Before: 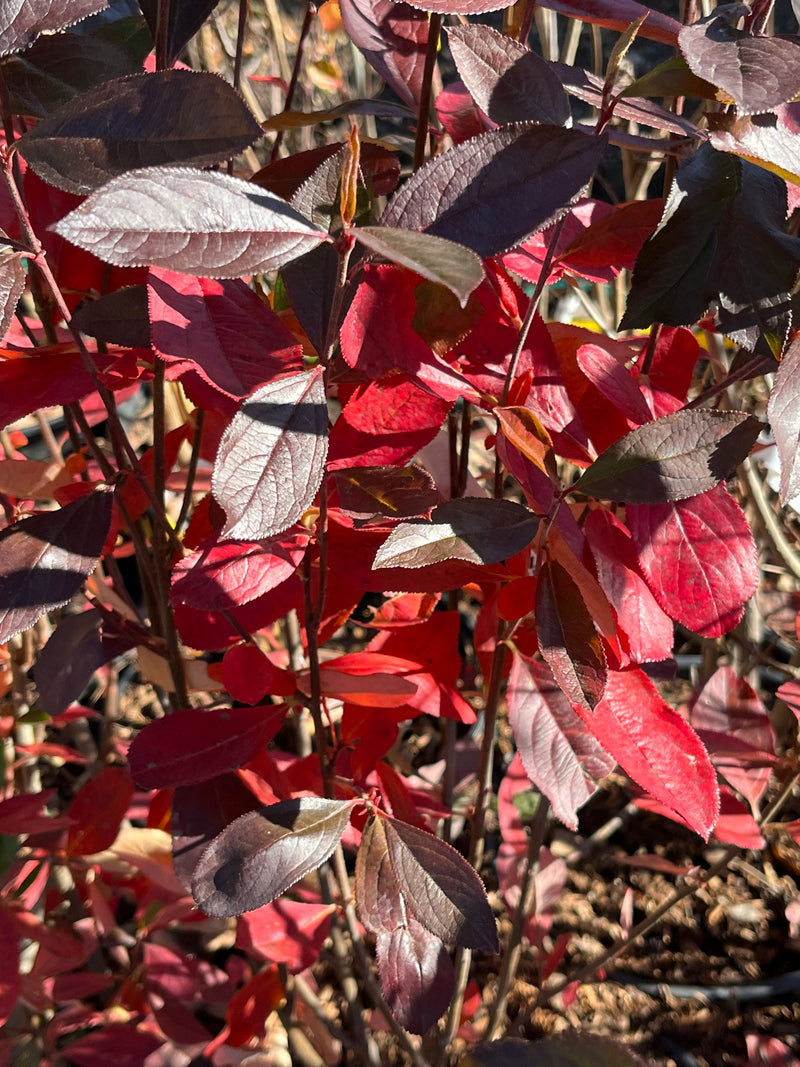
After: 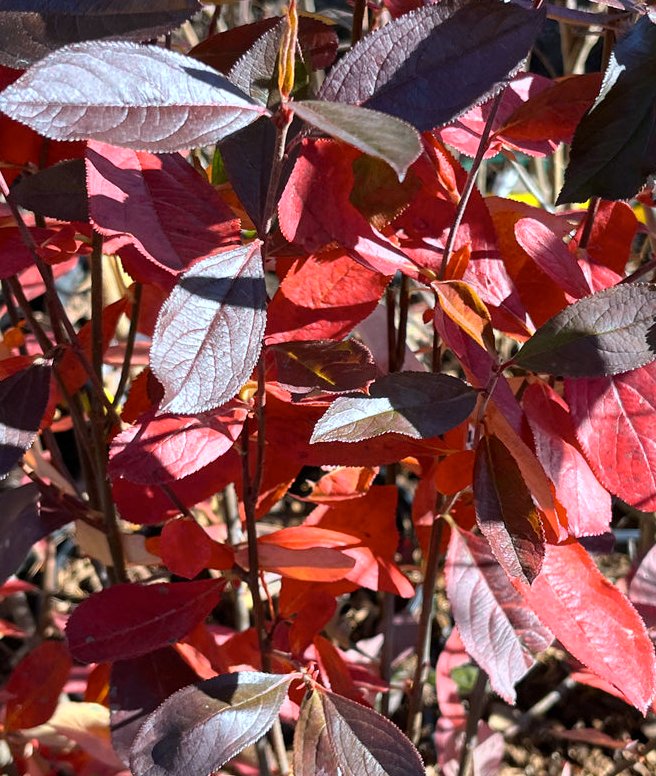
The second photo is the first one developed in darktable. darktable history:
white balance: red 0.931, blue 1.11
base curve: curves: ch0 [(0, 0) (0.297, 0.298) (1, 1)], preserve colors none
color zones: curves: ch0 [(0.099, 0.624) (0.257, 0.596) (0.384, 0.376) (0.529, 0.492) (0.697, 0.564) (0.768, 0.532) (0.908, 0.644)]; ch1 [(0.112, 0.564) (0.254, 0.612) (0.432, 0.676) (0.592, 0.456) (0.743, 0.684) (0.888, 0.536)]; ch2 [(0.25, 0.5) (0.469, 0.36) (0.75, 0.5)]
crop: left 7.856%, top 11.836%, right 10.12%, bottom 15.387%
